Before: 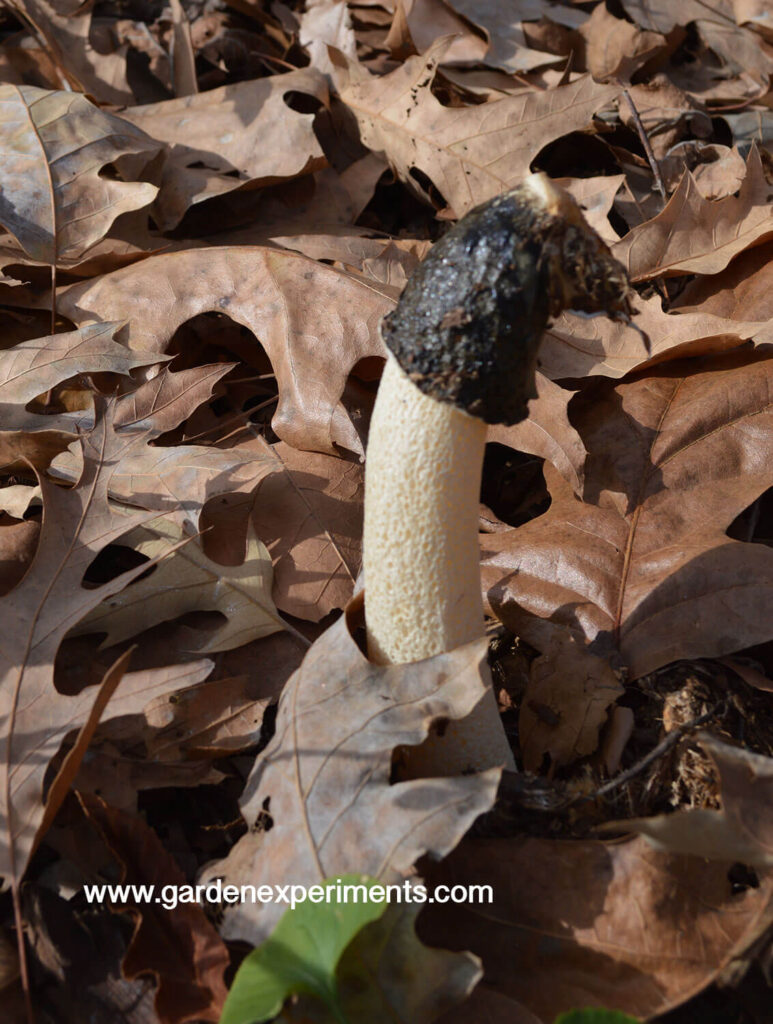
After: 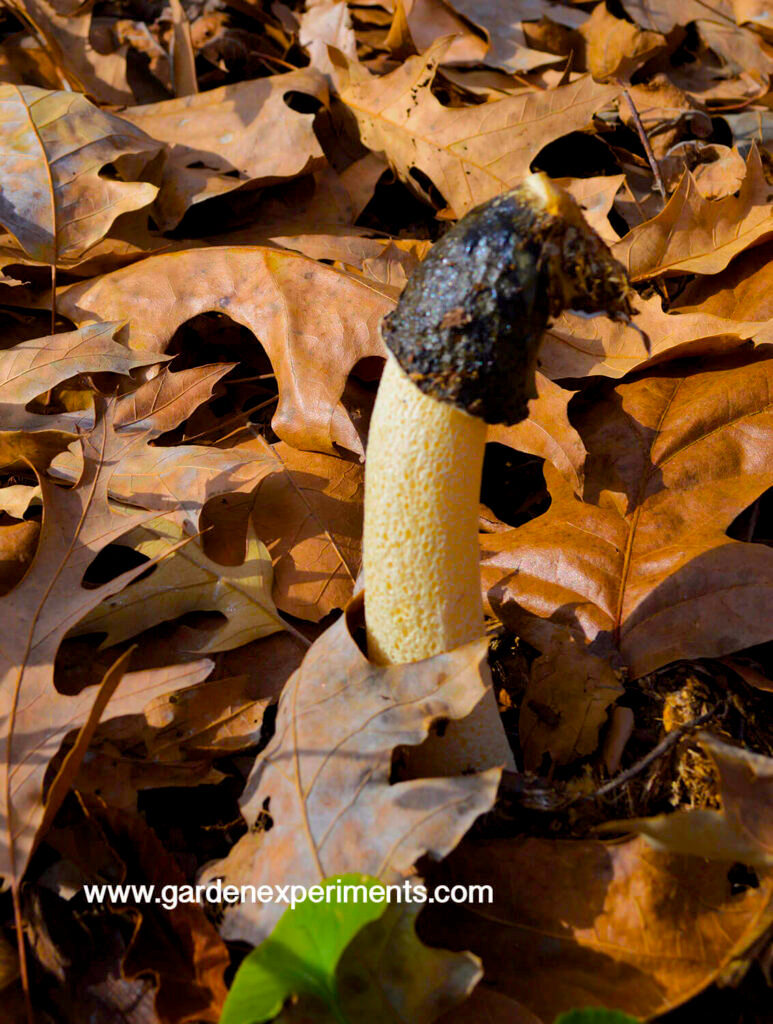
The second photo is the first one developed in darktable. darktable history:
color balance rgb: global offset › luminance -0.364%, linear chroma grading › highlights 99.642%, linear chroma grading › global chroma 23.709%, perceptual saturation grading › global saturation 20%, perceptual saturation grading › highlights -25.138%, perceptual saturation grading › shadows 25.164%, perceptual brilliance grading › mid-tones 9.628%, perceptual brilliance grading › shadows 14.397%
